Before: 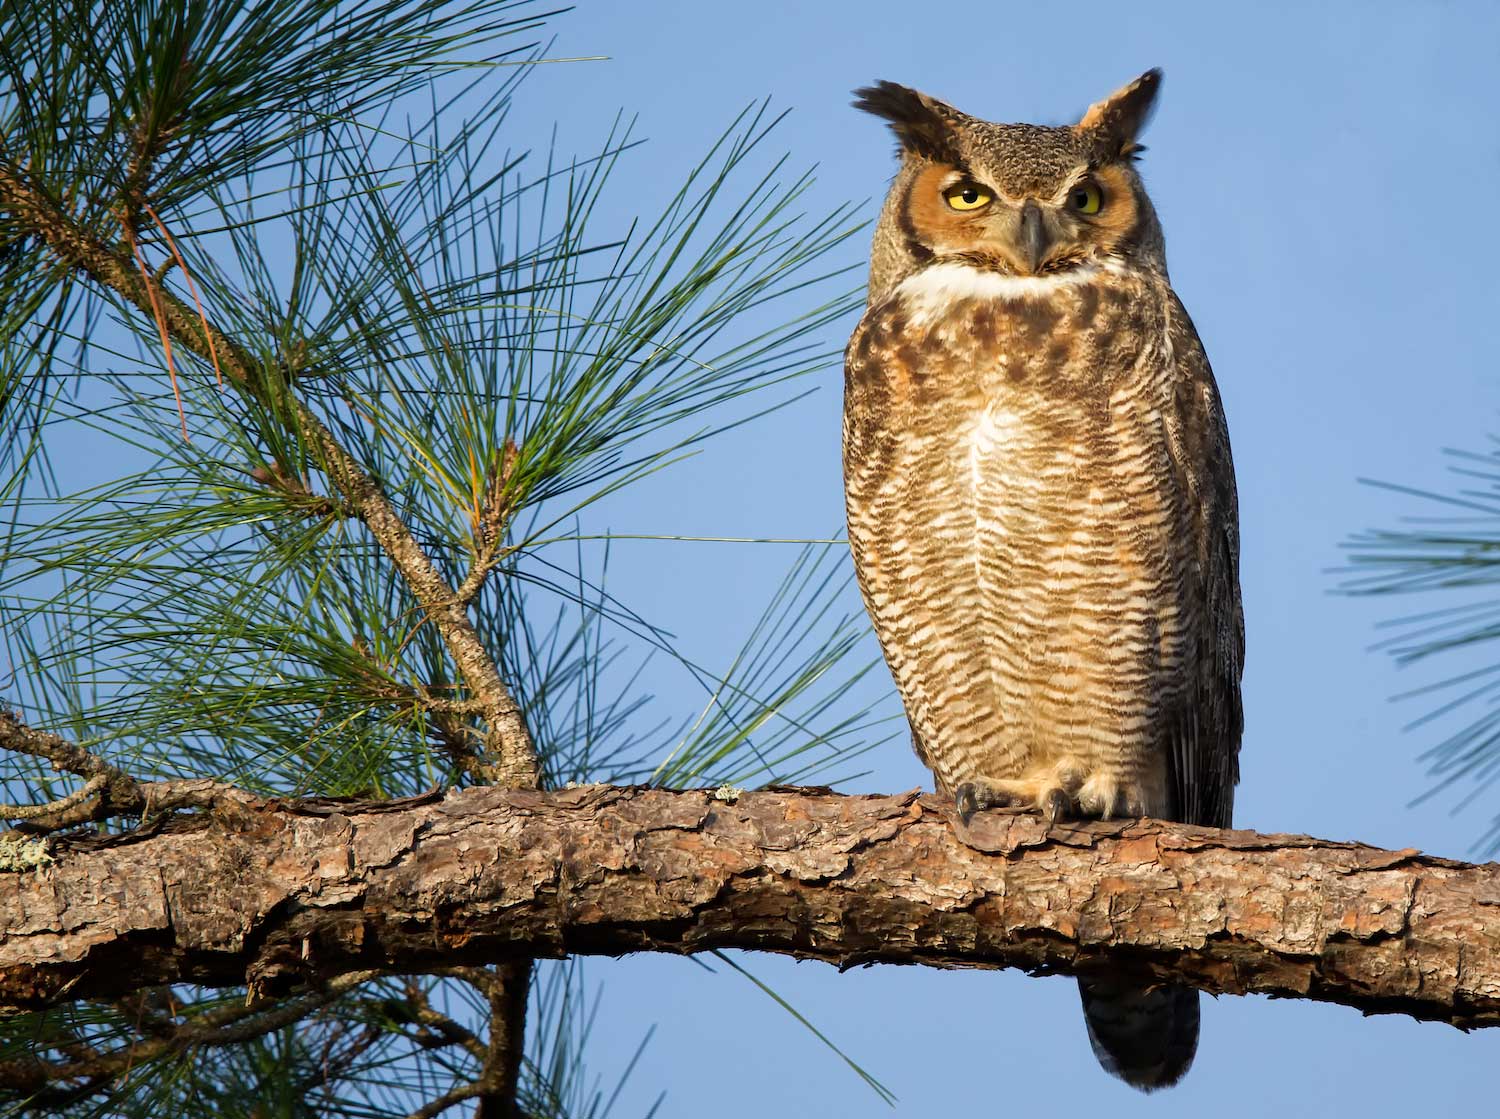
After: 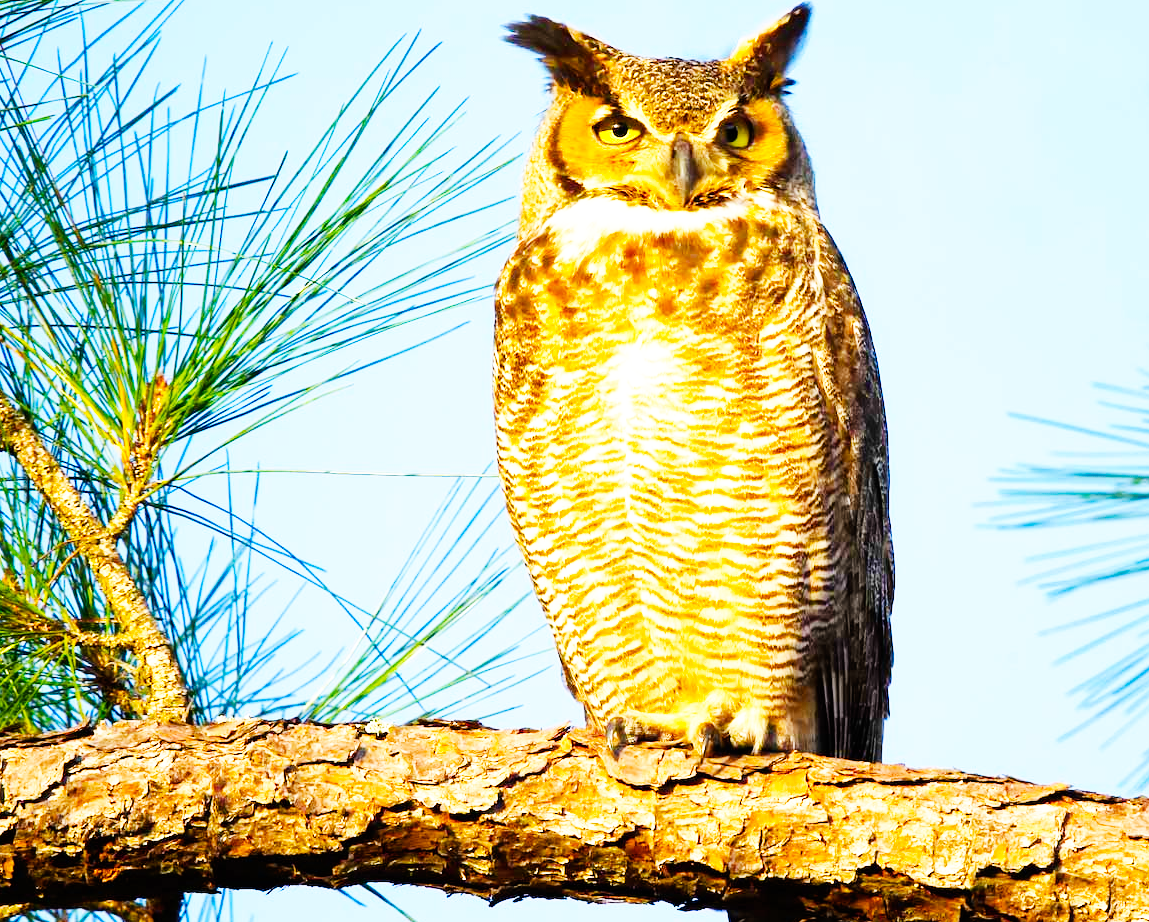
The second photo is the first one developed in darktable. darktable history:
exposure: exposure -0.013 EV, compensate exposure bias true, compensate highlight preservation false
base curve: curves: ch0 [(0, 0) (0.007, 0.004) (0.027, 0.03) (0.046, 0.07) (0.207, 0.54) (0.442, 0.872) (0.673, 0.972) (1, 1)], preserve colors none
color balance rgb: perceptual saturation grading › global saturation 36.57%, perceptual saturation grading › shadows 34.864%, perceptual brilliance grading › global brilliance 9.737%, perceptual brilliance grading › shadows 15.034%
crop: left 23.374%, top 5.902%, bottom 11.673%
